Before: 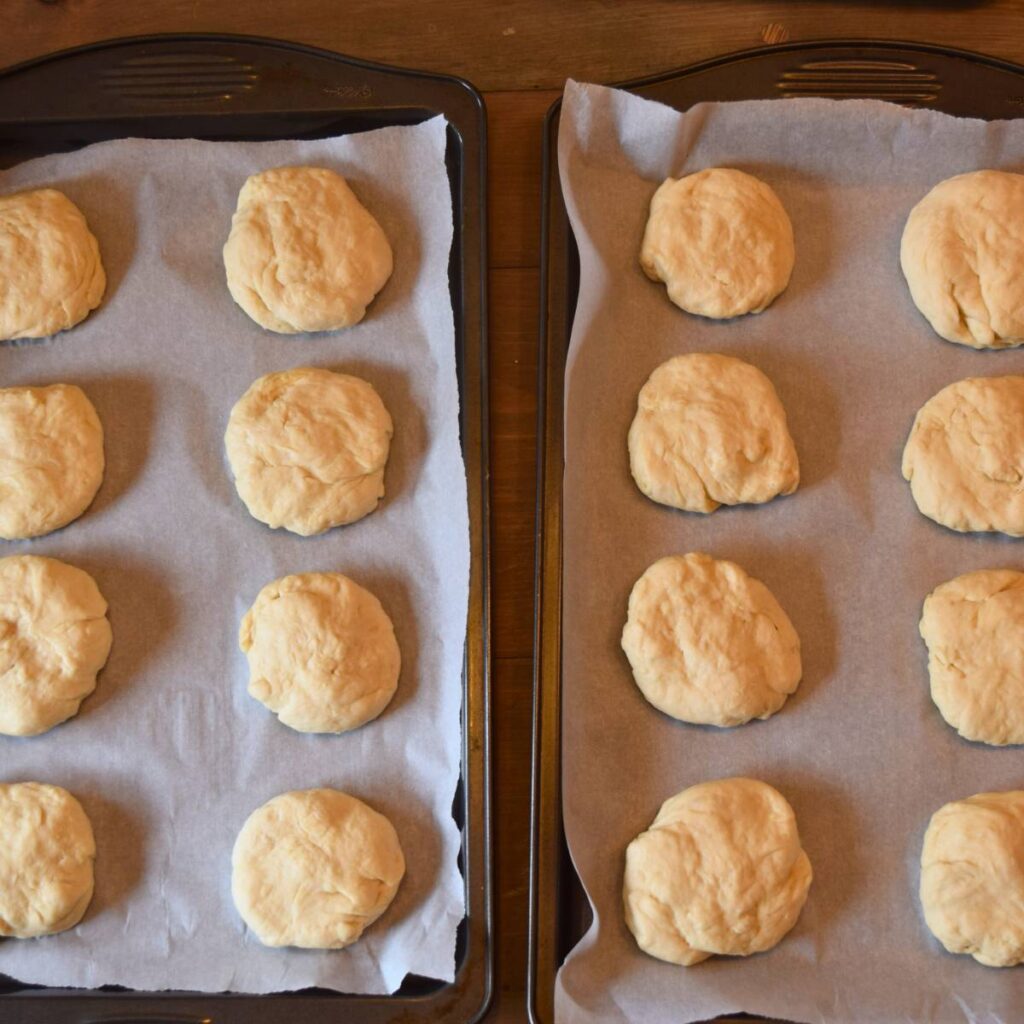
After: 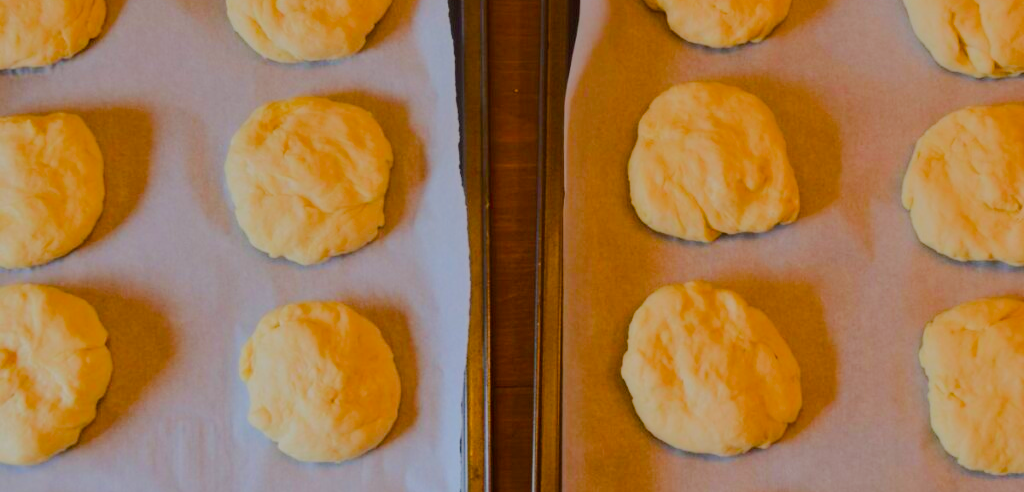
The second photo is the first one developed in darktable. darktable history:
crop and rotate: top 26.493%, bottom 25.403%
tone equalizer: -8 EV -0.005 EV, -7 EV 0.044 EV, -6 EV -0.008 EV, -5 EV 0.005 EV, -4 EV -0.048 EV, -3 EV -0.229 EV, -2 EV -0.647 EV, -1 EV -1.01 EV, +0 EV -0.954 EV, edges refinement/feathering 500, mask exposure compensation -1.57 EV, preserve details no
color balance rgb: perceptual saturation grading › global saturation 23.806%, perceptual saturation grading › highlights -23.816%, perceptual saturation grading › mid-tones 24.663%, perceptual saturation grading › shadows 41.095%, perceptual brilliance grading › mid-tones 9.209%, perceptual brilliance grading › shadows 15.469%, global vibrance 20%
